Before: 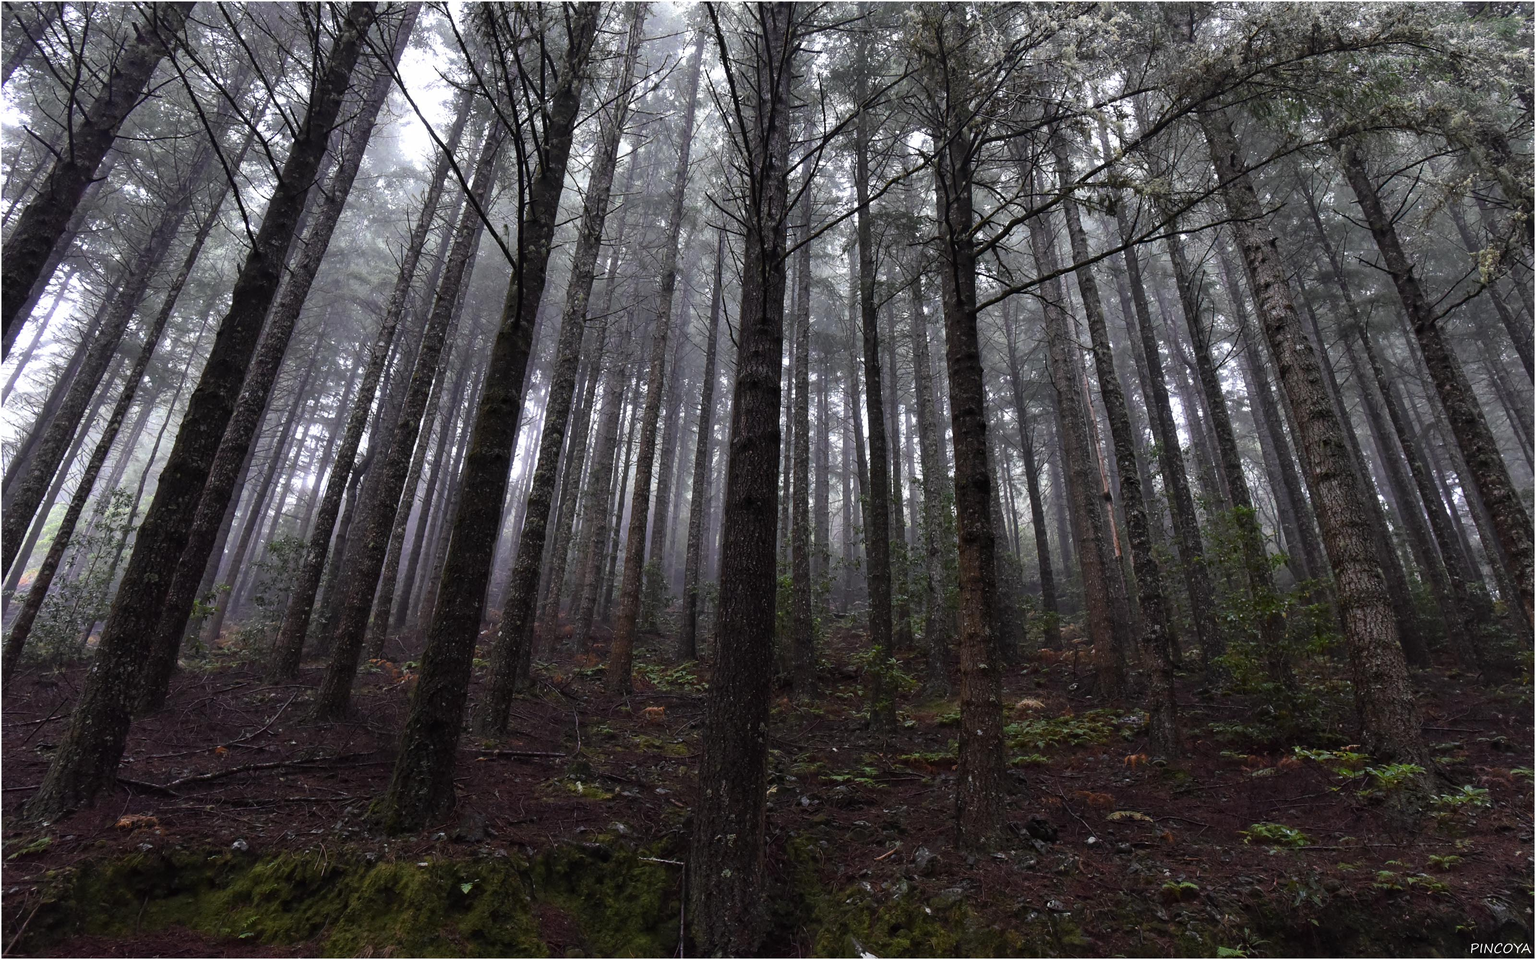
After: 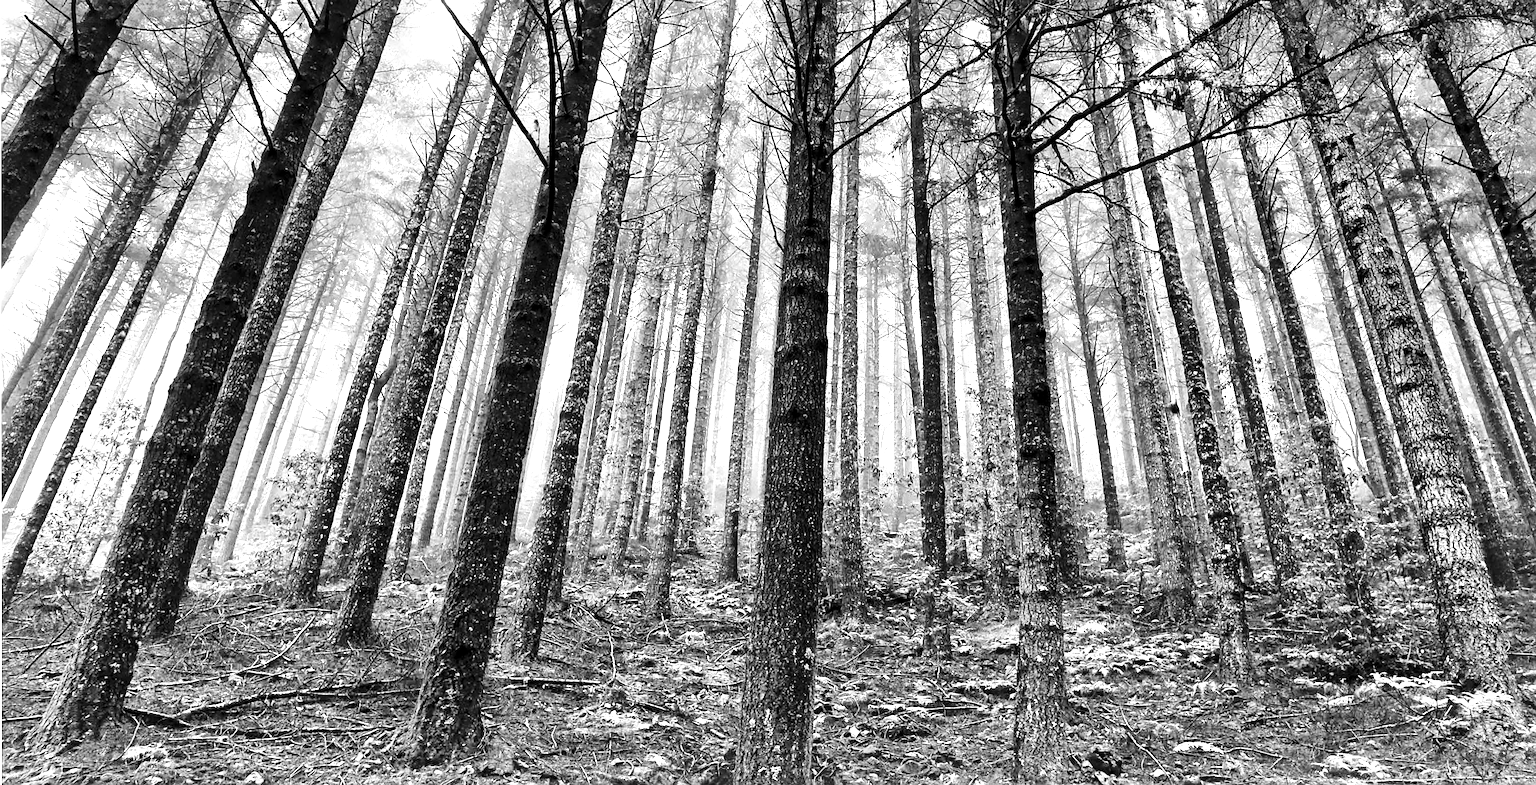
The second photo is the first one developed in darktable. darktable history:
crop and rotate: angle 0.03°, top 11.643%, right 5.651%, bottom 11.189%
exposure: compensate highlight preservation false
local contrast: mode bilateral grid, contrast 44, coarseness 69, detail 214%, midtone range 0.2
contrast brightness saturation: contrast 0.2, brightness 0.15, saturation 0.14
monochrome: on, module defaults
sharpen: on, module defaults
graduated density: density -3.9 EV
base curve: curves: ch0 [(0, 0) (0.028, 0.03) (0.121, 0.232) (0.46, 0.748) (0.859, 0.968) (1, 1)], preserve colors none
